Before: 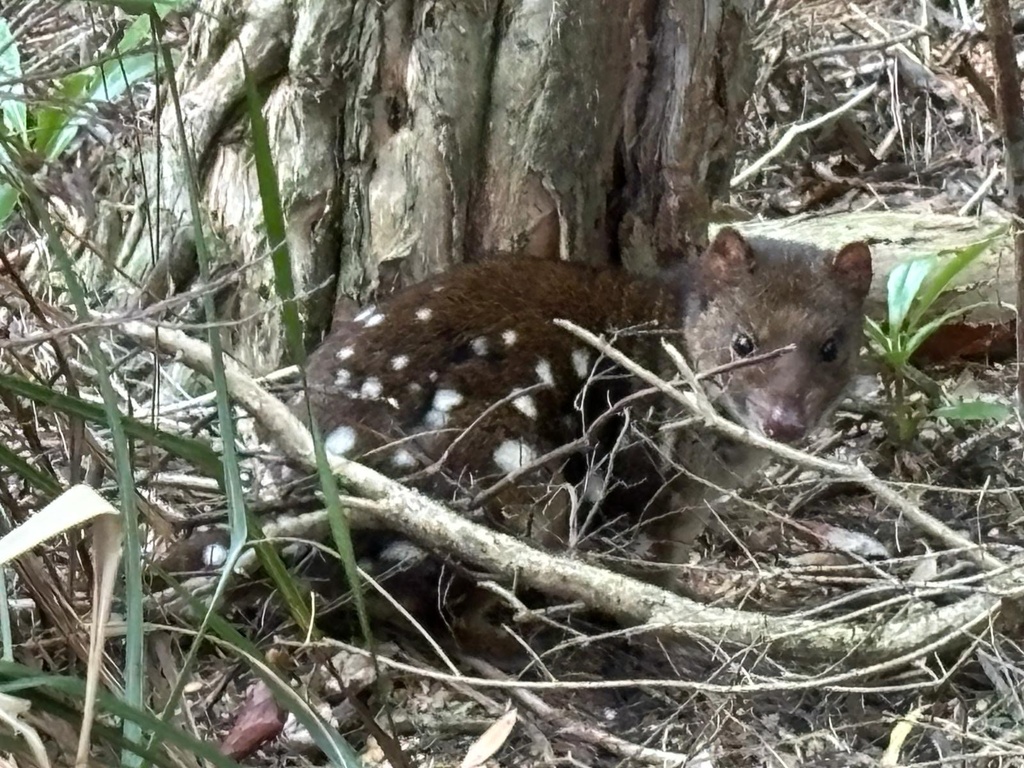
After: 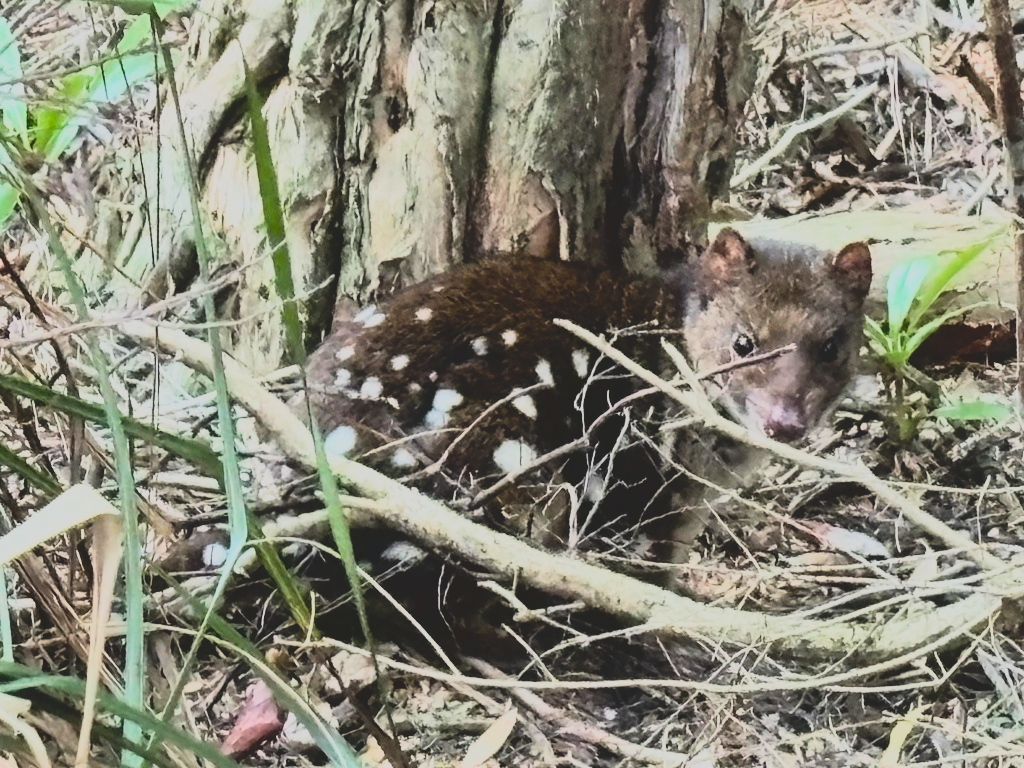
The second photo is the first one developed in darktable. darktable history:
rgb curve: curves: ch0 [(0, 0) (0.21, 0.15) (0.24, 0.21) (0.5, 0.75) (0.75, 0.96) (0.89, 0.99) (1, 1)]; ch1 [(0, 0.02) (0.21, 0.13) (0.25, 0.2) (0.5, 0.67) (0.75, 0.9) (0.89, 0.97) (1, 1)]; ch2 [(0, 0.02) (0.21, 0.13) (0.25, 0.2) (0.5, 0.67) (0.75, 0.9) (0.89, 0.97) (1, 1)], compensate middle gray true
contrast brightness saturation: contrast -0.28
exposure: black level correction 0.005, exposure 0.014 EV, compensate highlight preservation false
